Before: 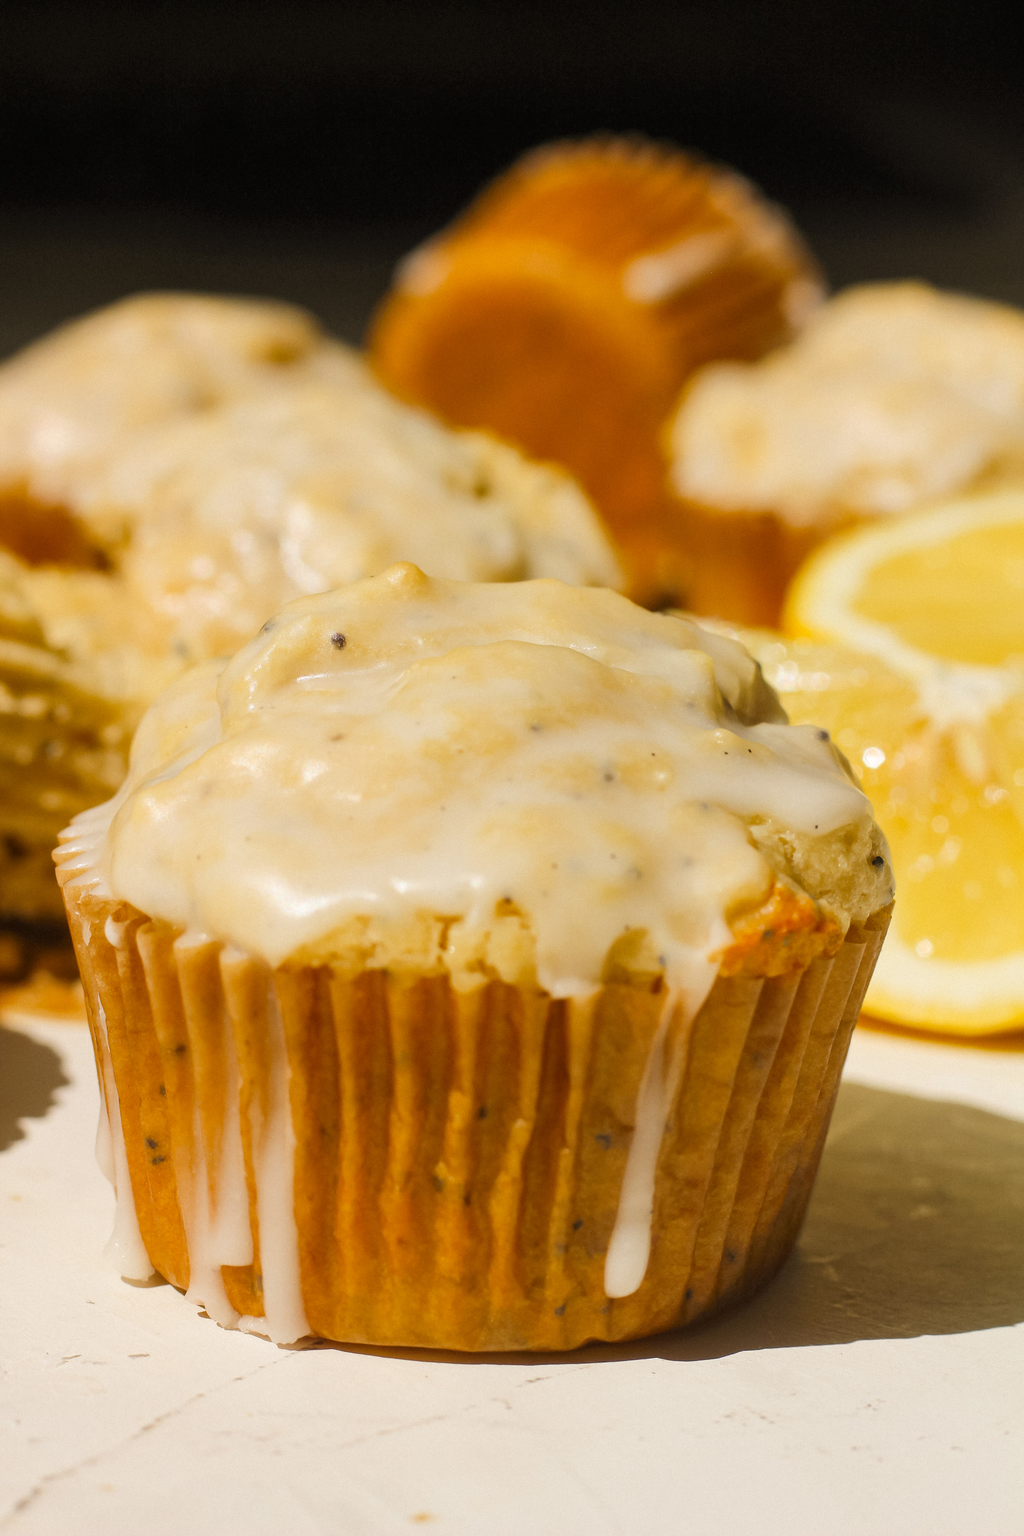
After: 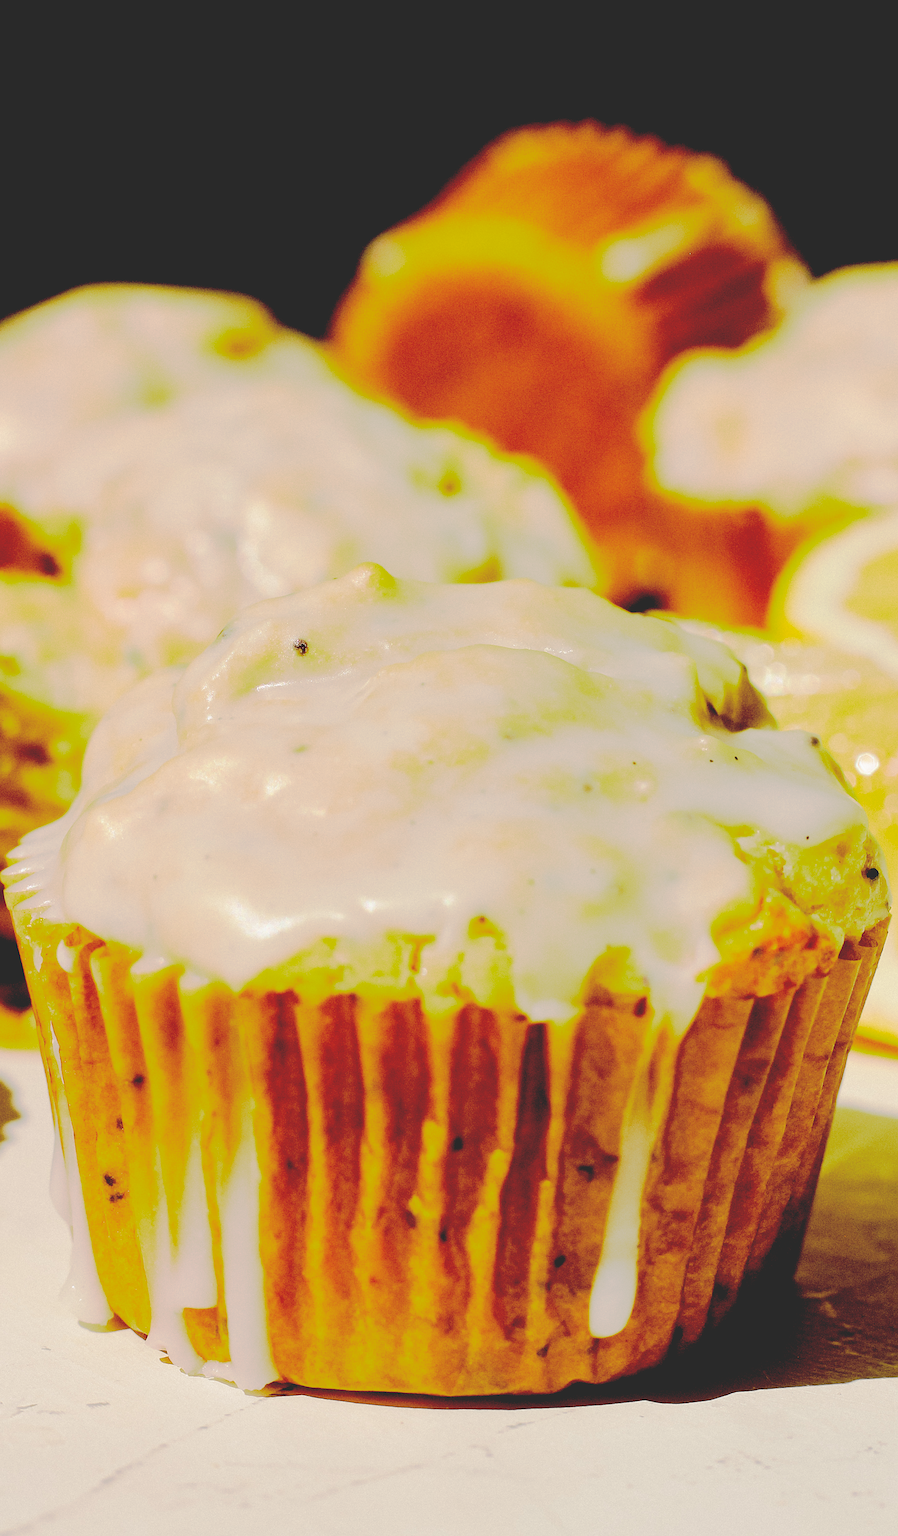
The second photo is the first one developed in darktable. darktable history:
color zones: curves: ch1 [(0.113, 0.438) (0.75, 0.5)]; ch2 [(0.12, 0.526) (0.75, 0.5)]
crop and rotate: angle 0.641°, left 4.45%, top 1.206%, right 11.082%, bottom 2.542%
exposure: exposure -0.184 EV, compensate highlight preservation false
tone curve: curves: ch0 [(0, 0) (0.003, 0.009) (0.011, 0.013) (0.025, 0.022) (0.044, 0.039) (0.069, 0.055) (0.1, 0.077) (0.136, 0.113) (0.177, 0.158) (0.224, 0.213) (0.277, 0.289) (0.335, 0.367) (0.399, 0.451) (0.468, 0.532) (0.543, 0.615) (0.623, 0.696) (0.709, 0.755) (0.801, 0.818) (0.898, 0.893) (1, 1)], color space Lab, linked channels, preserve colors none
base curve: curves: ch0 [(0.065, 0.026) (0.236, 0.358) (0.53, 0.546) (0.777, 0.841) (0.924, 0.992)], preserve colors none
sharpen: on, module defaults
tone equalizer: on, module defaults
